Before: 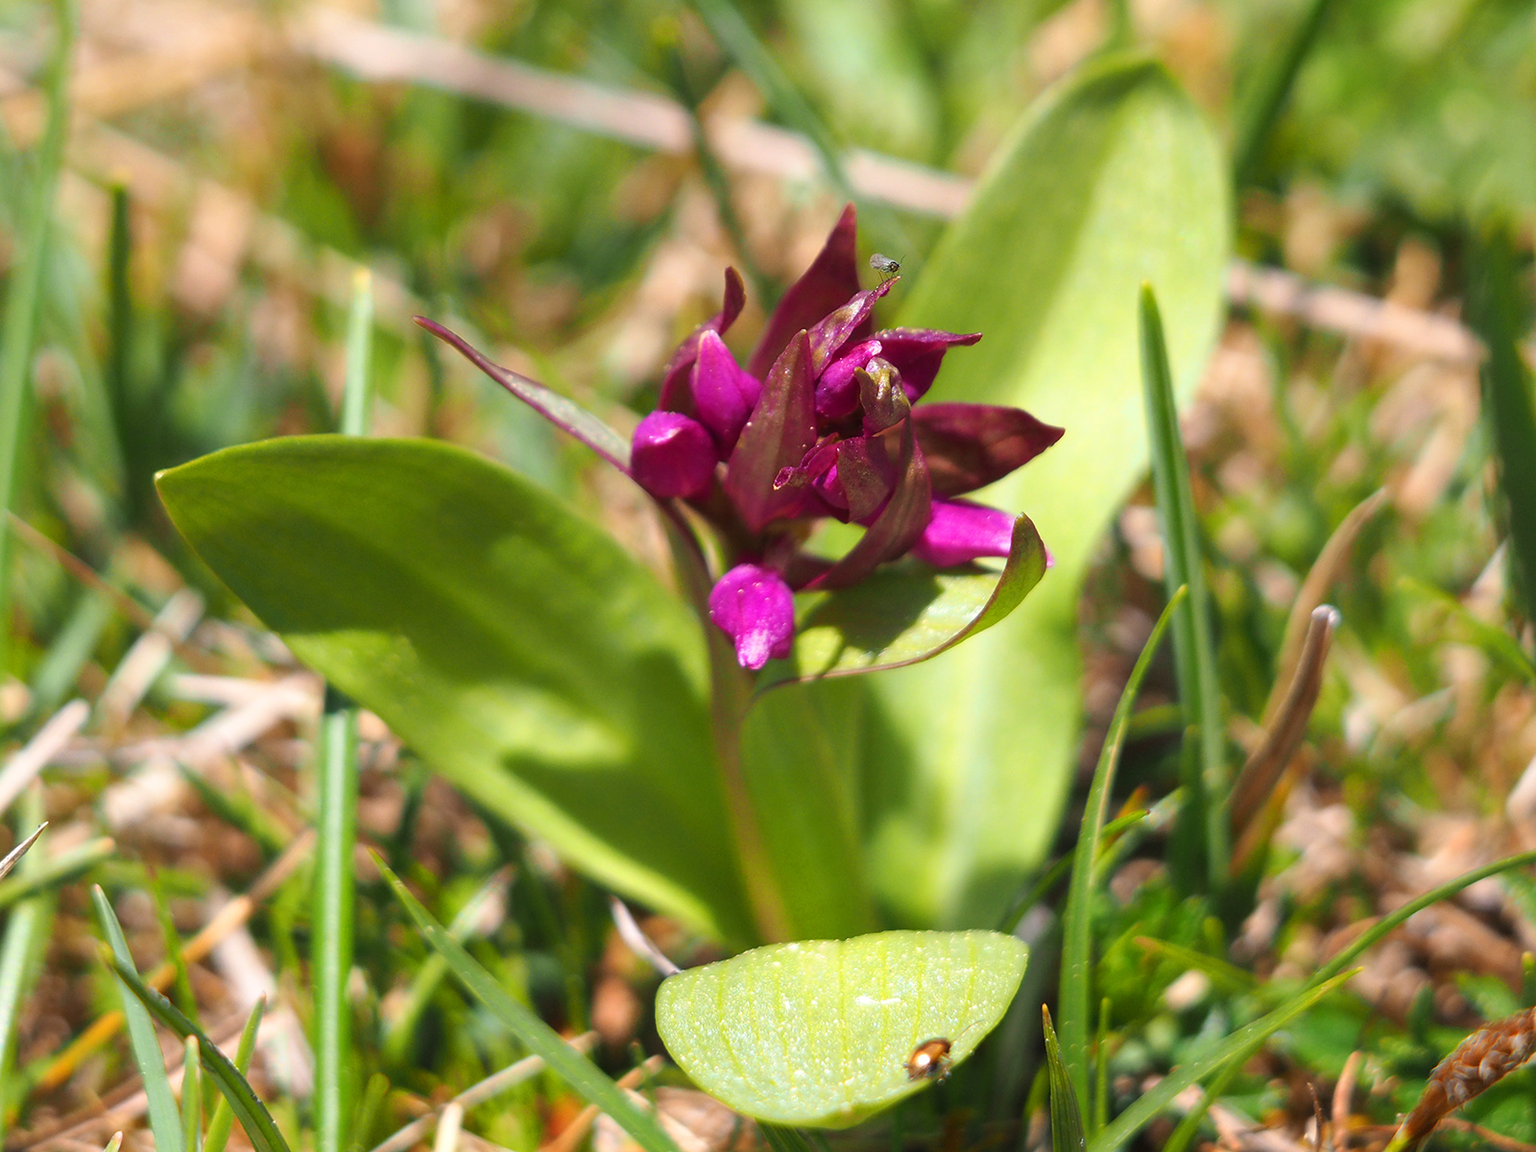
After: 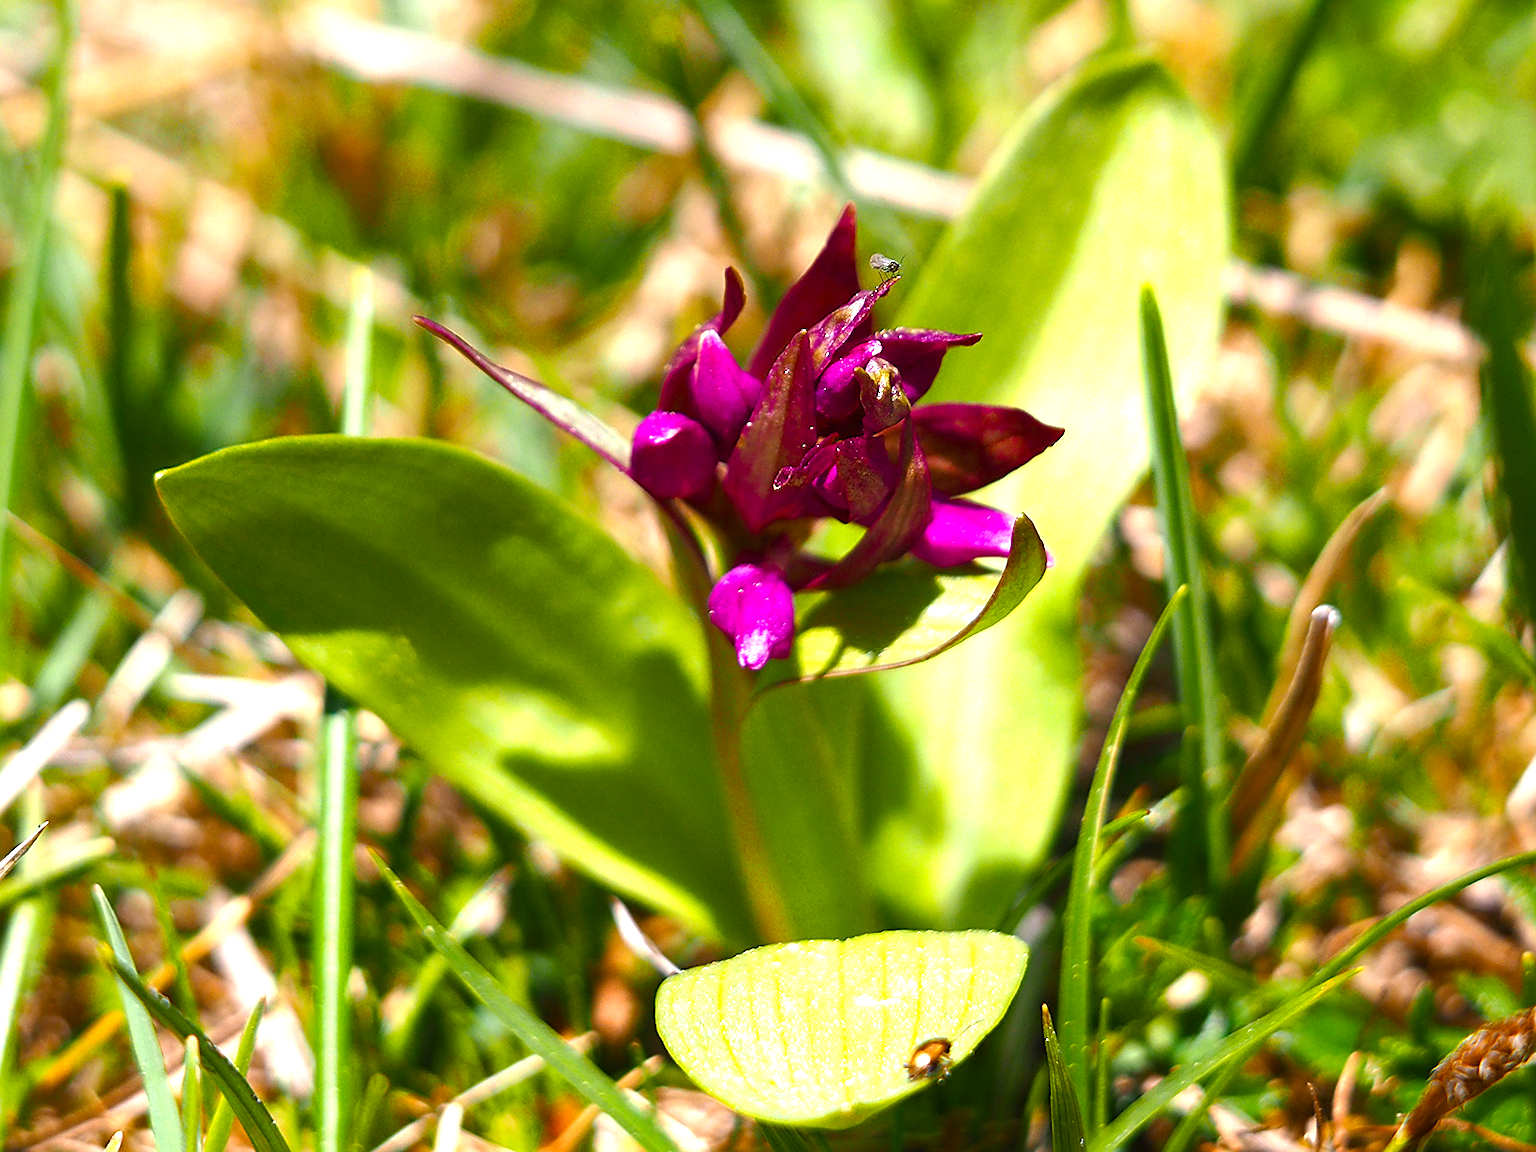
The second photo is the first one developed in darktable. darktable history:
sharpen: on, module defaults
color balance rgb: highlights gain › chroma 0.286%, highlights gain › hue 330.21°, perceptual saturation grading › global saturation 20%, perceptual saturation grading › highlights -25.569%, perceptual saturation grading › shadows 49.646%, perceptual brilliance grading › global brilliance 21.056%, perceptual brilliance grading › shadows -34.764%, global vibrance 20%
